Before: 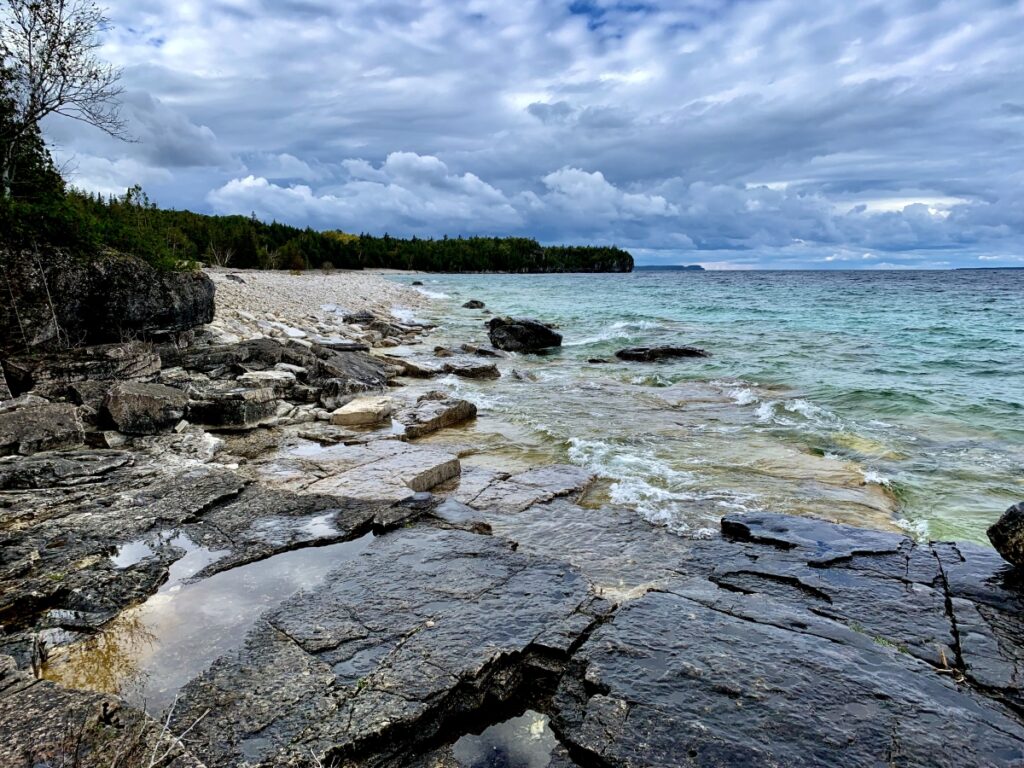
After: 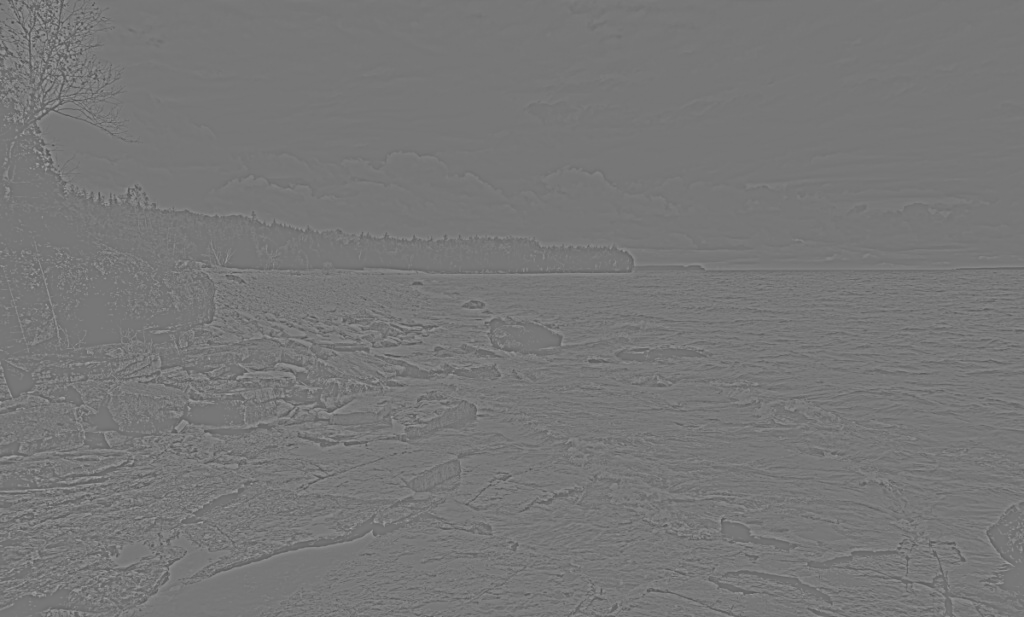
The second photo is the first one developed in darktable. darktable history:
crop: bottom 19.644%
highpass: sharpness 5.84%, contrast boost 8.44%
